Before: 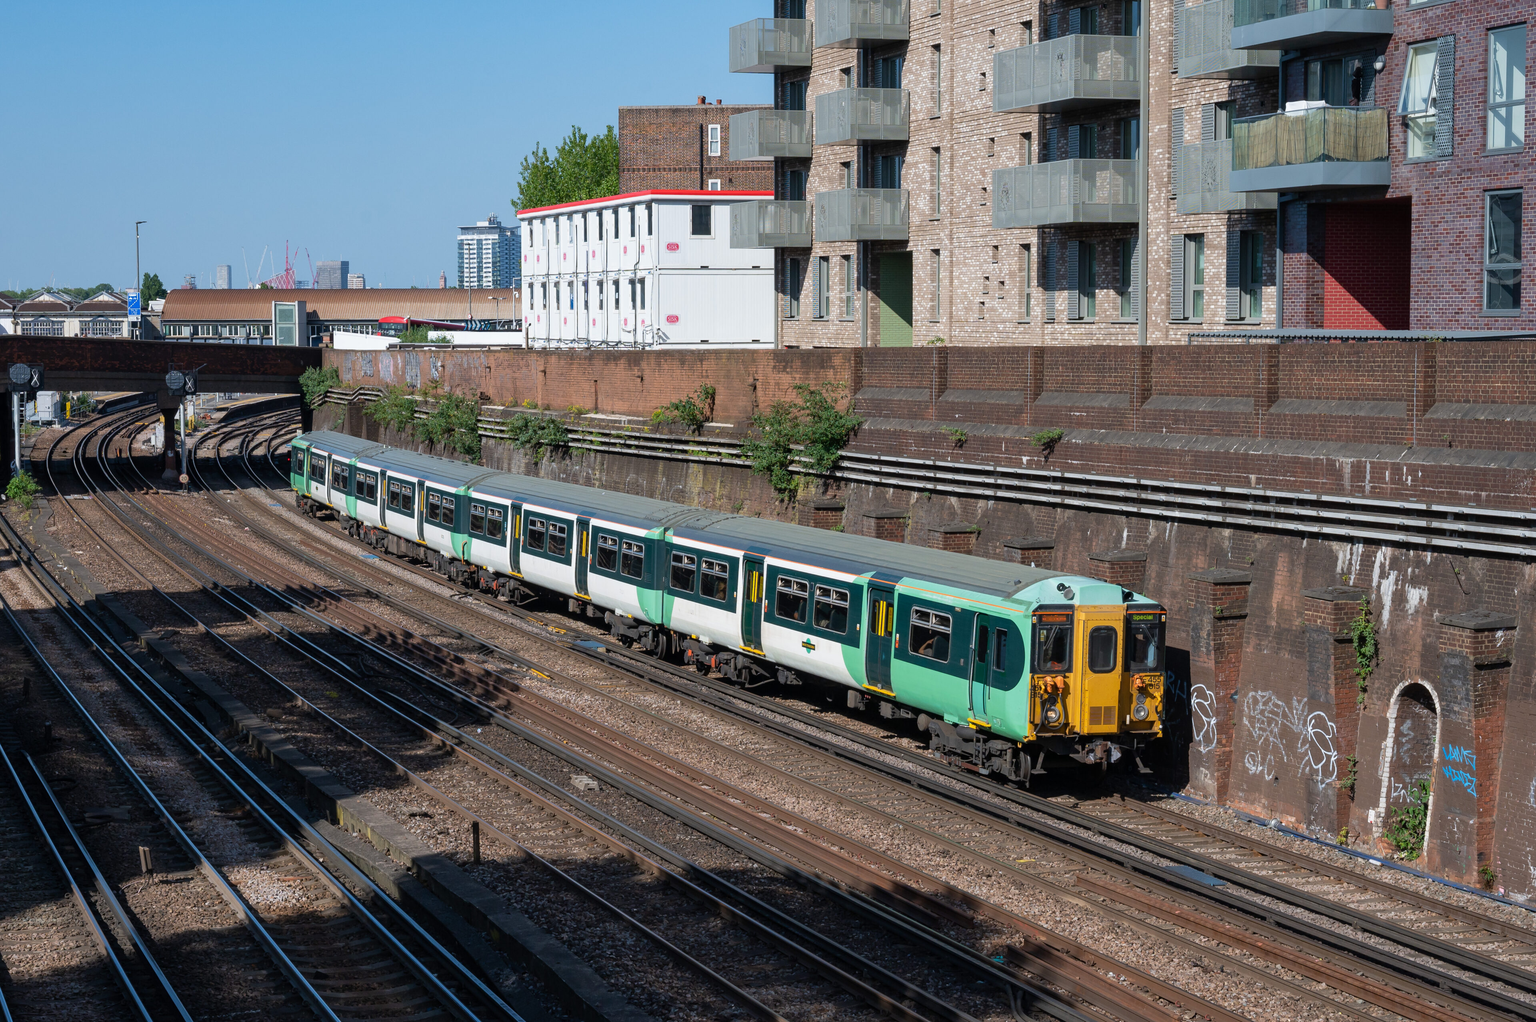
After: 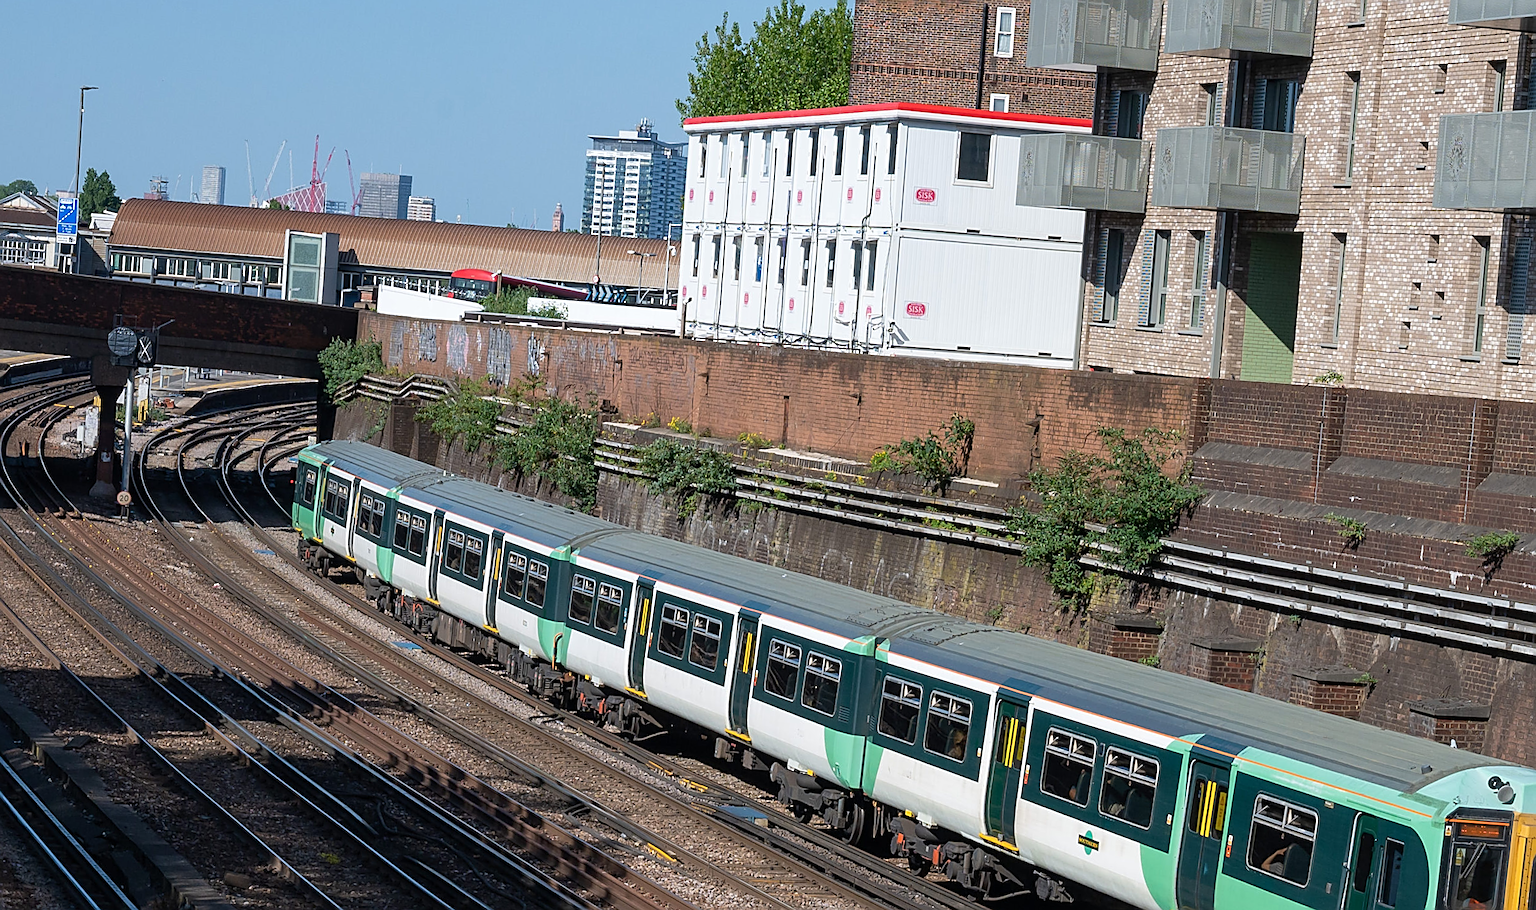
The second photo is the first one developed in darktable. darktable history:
levels: white 90.68%, levels [0, 0.492, 0.984]
sharpen: amount 0.891
crop and rotate: angle -4.66°, left 2.114%, top 6.874%, right 27.253%, bottom 30.169%
